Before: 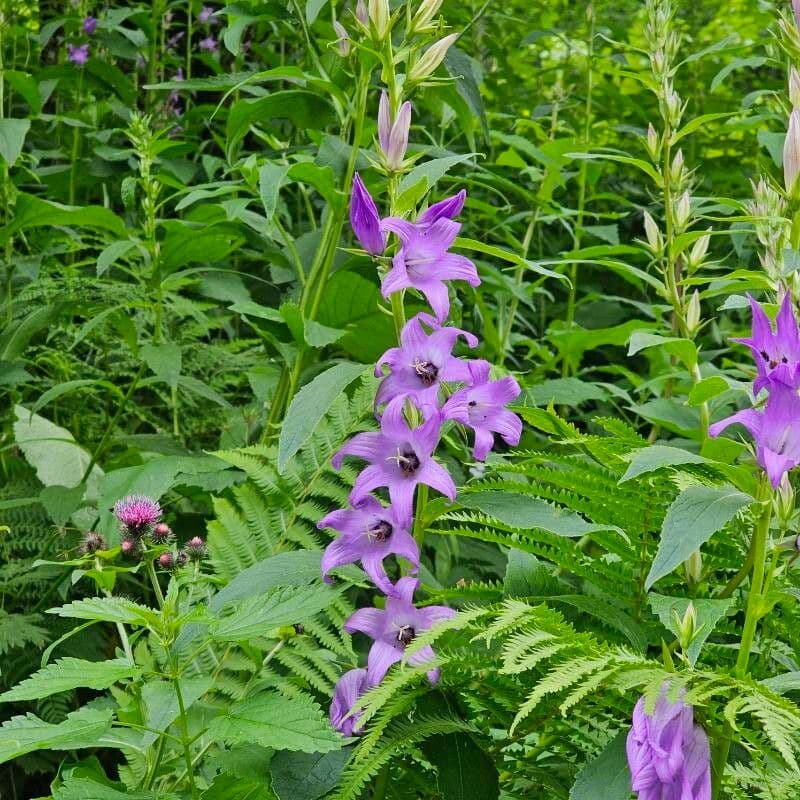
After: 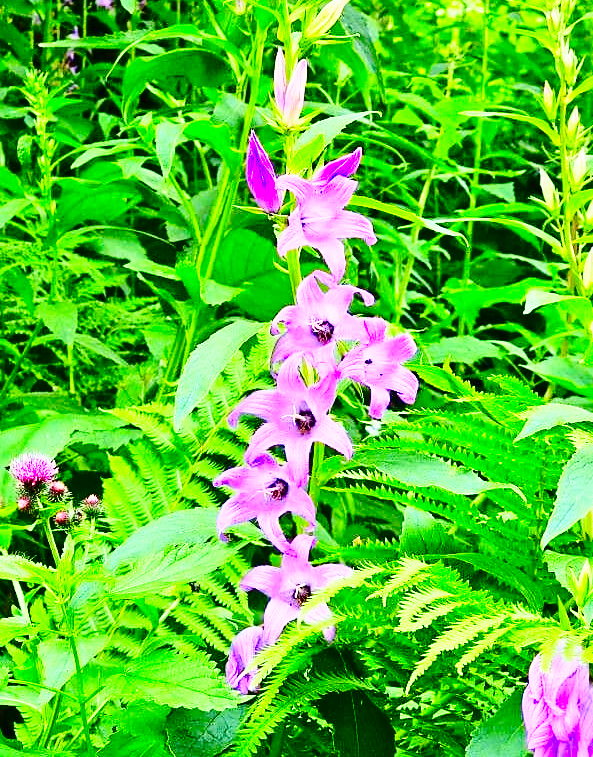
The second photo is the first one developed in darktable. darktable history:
exposure: exposure 0.298 EV, compensate highlight preservation false
crop and rotate: left 13.187%, top 5.326%, right 12.621%
base curve: curves: ch0 [(0, 0) (0.028, 0.03) (0.121, 0.232) (0.46, 0.748) (0.859, 0.968) (1, 1)], preserve colors none
contrast brightness saturation: contrast 0.256, brightness 0.017, saturation 0.879
sharpen: radius 1.517, amount 0.358, threshold 1.745
